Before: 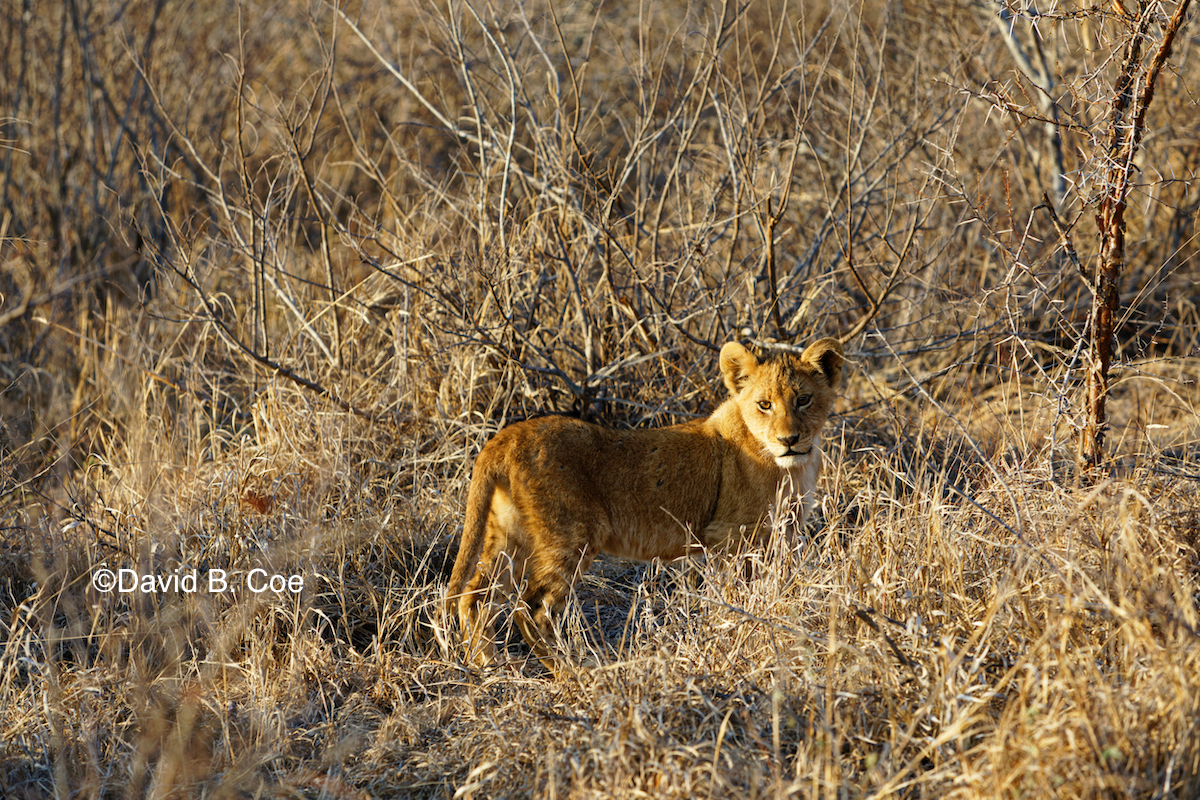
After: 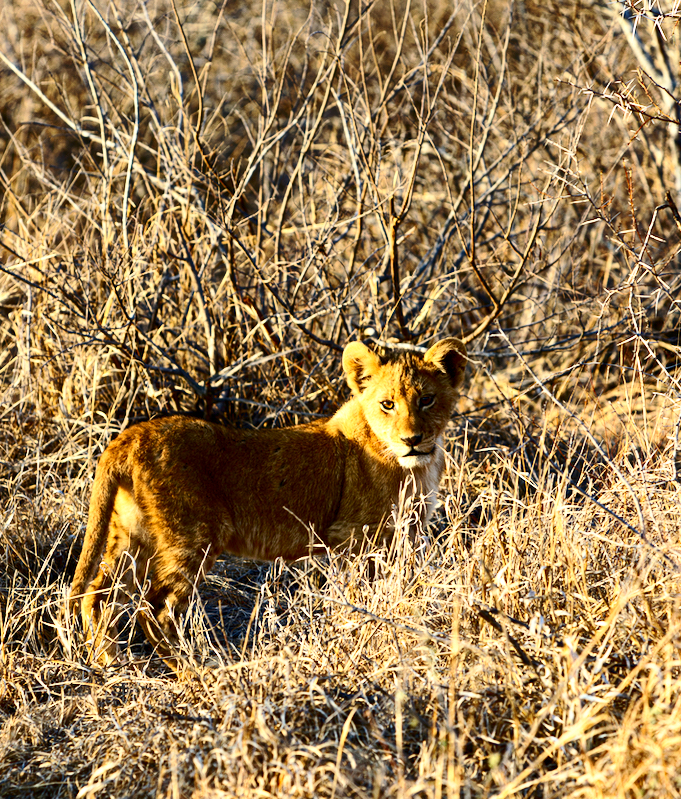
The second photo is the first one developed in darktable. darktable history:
crop: left 31.456%, top 0.024%, right 11.79%
contrast brightness saturation: contrast 0.32, brightness -0.073, saturation 0.169
exposure: black level correction 0.001, exposure 0.498 EV, compensate highlight preservation false
